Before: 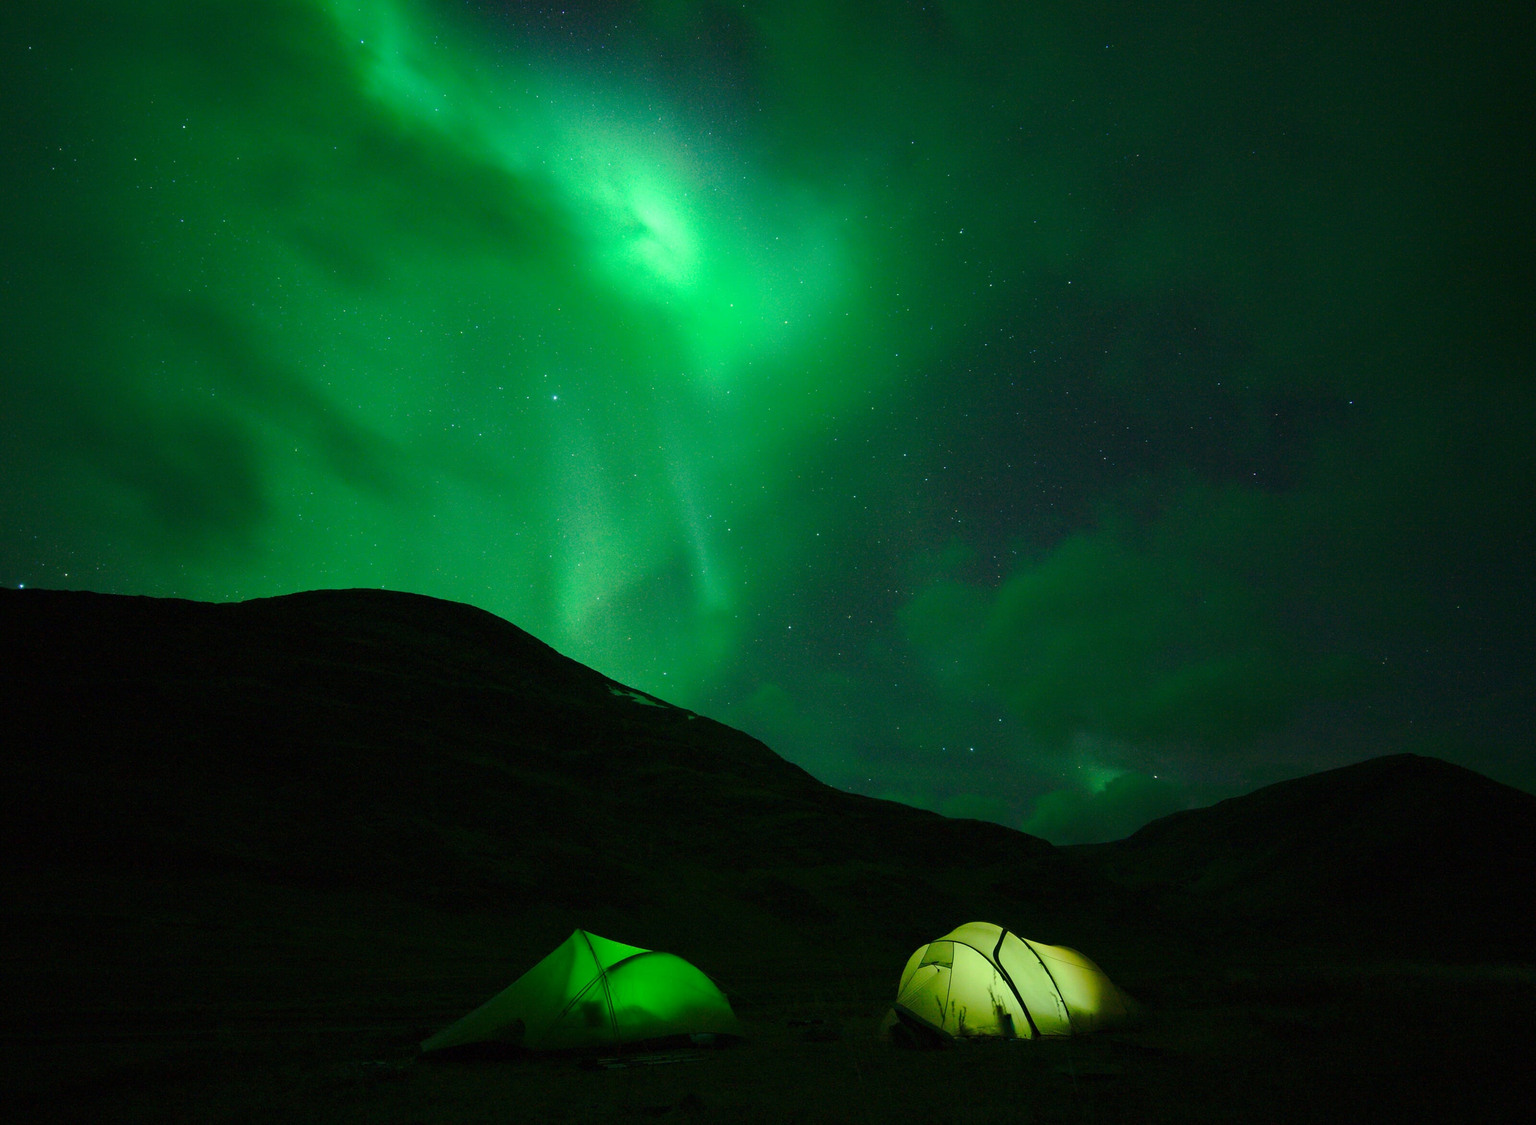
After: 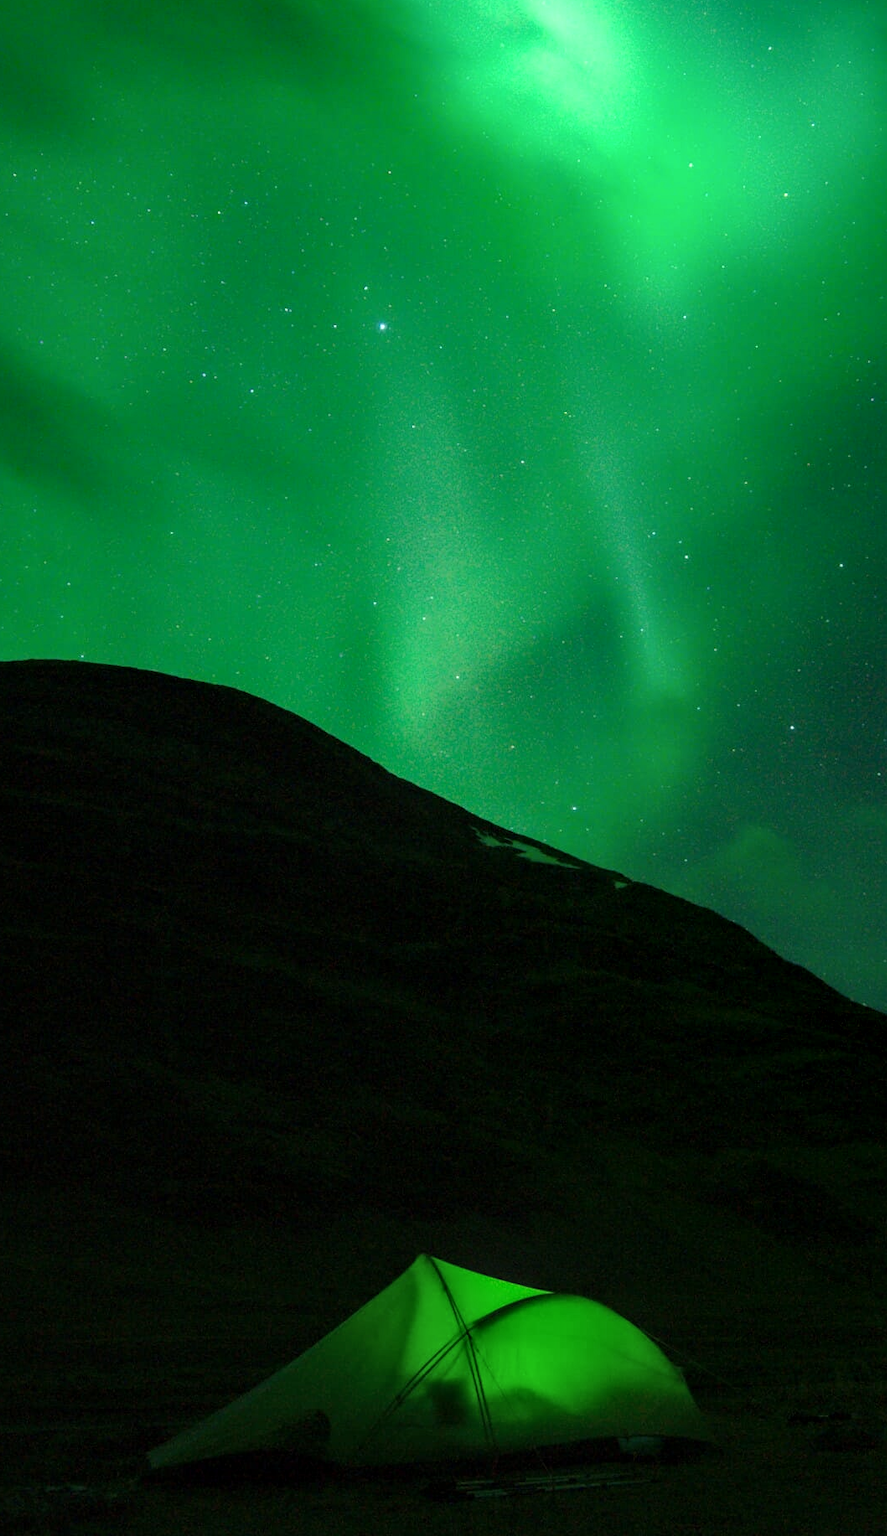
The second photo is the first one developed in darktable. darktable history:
local contrast: on, module defaults
crop and rotate: left 21.892%, top 18.766%, right 45.009%, bottom 2.999%
